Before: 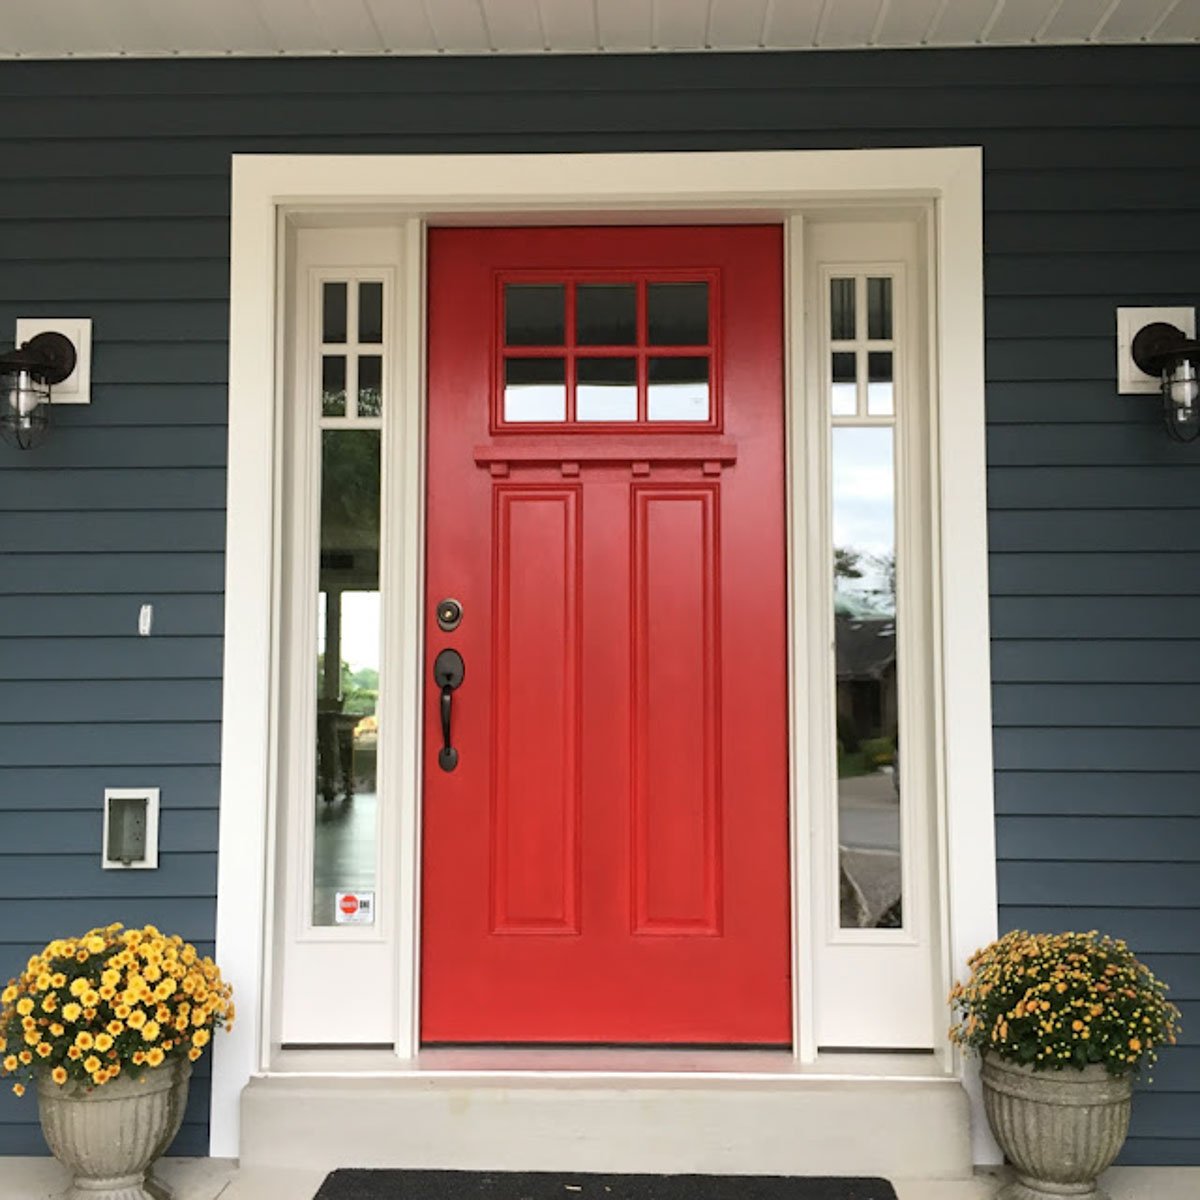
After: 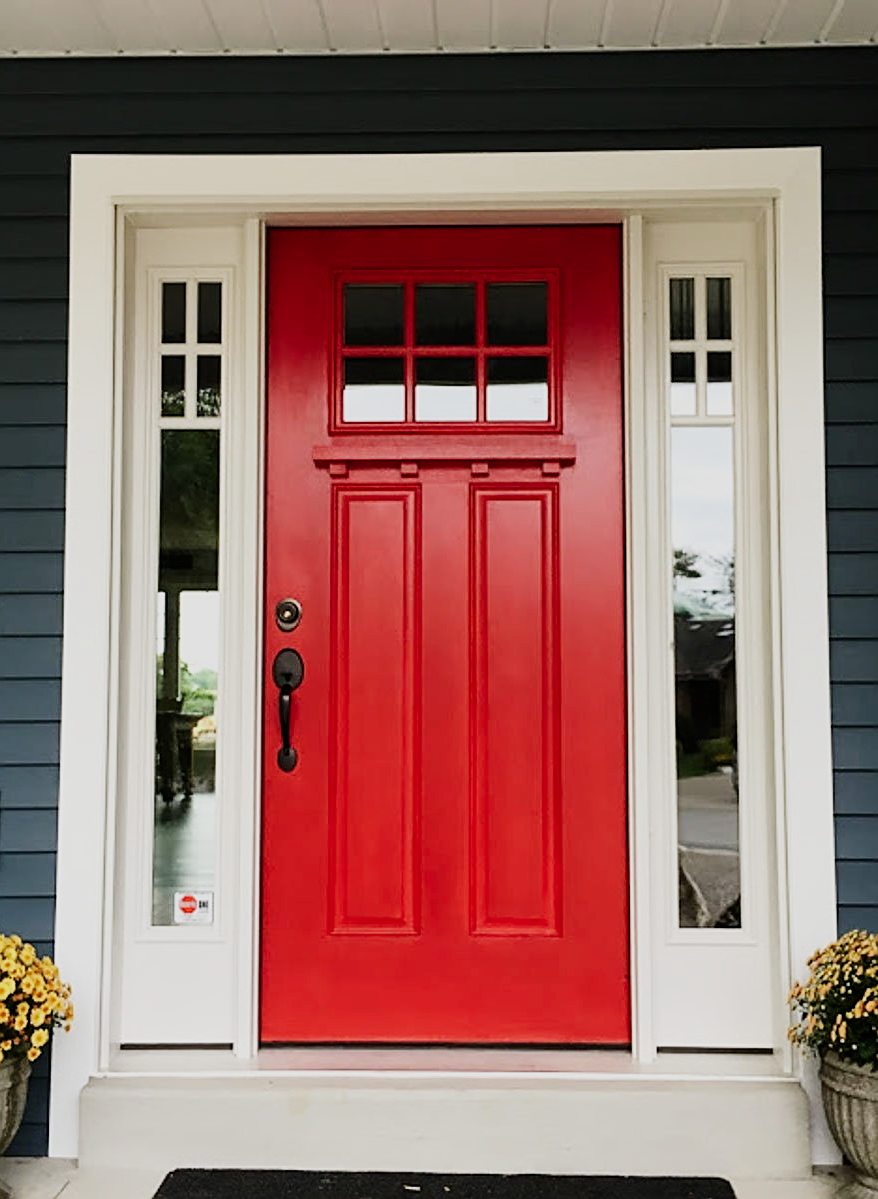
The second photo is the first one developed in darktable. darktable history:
sharpen: on, module defaults
crop: left 13.443%, right 13.31%
sigmoid: contrast 1.7, skew -0.2, preserve hue 0%, red attenuation 0.1, red rotation 0.035, green attenuation 0.1, green rotation -0.017, blue attenuation 0.15, blue rotation -0.052, base primaries Rec2020
